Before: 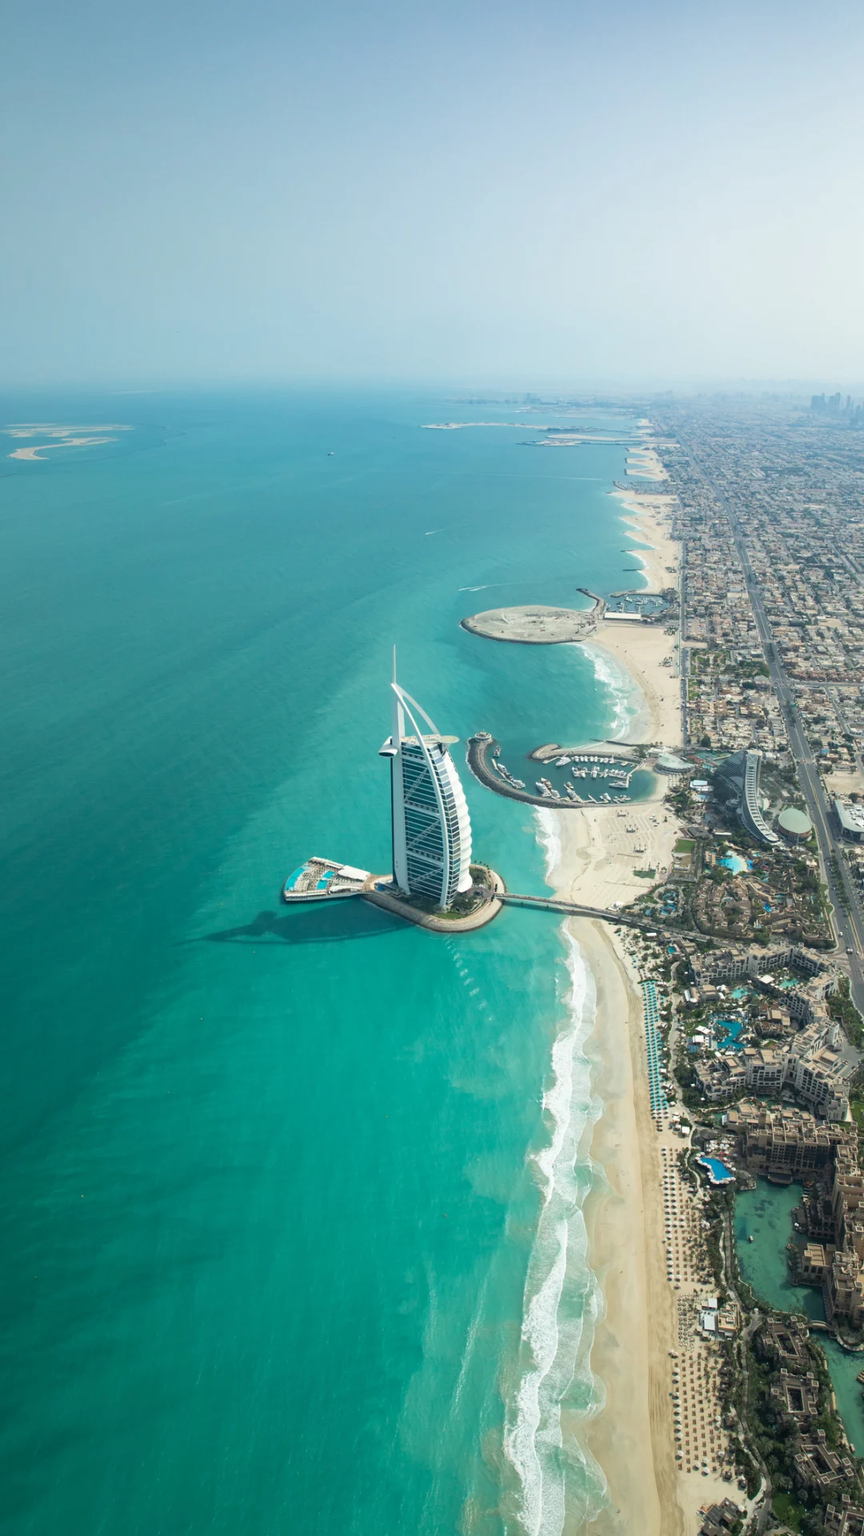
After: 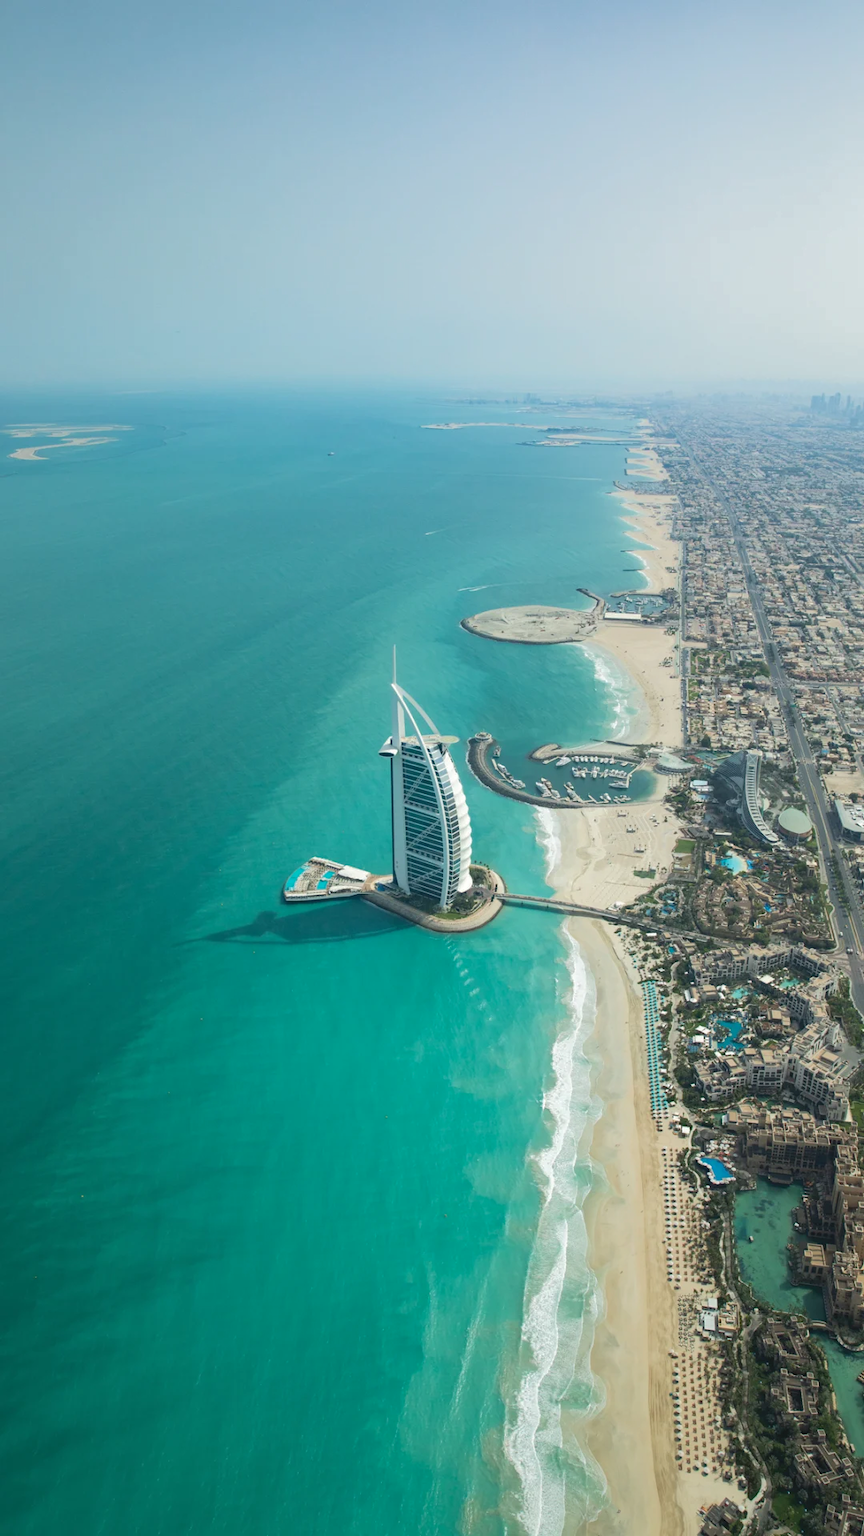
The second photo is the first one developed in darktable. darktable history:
tone curve: curves: ch0 [(0, 0) (0.003, 0.032) (0.011, 0.04) (0.025, 0.058) (0.044, 0.084) (0.069, 0.107) (0.1, 0.13) (0.136, 0.158) (0.177, 0.193) (0.224, 0.236) (0.277, 0.283) (0.335, 0.335) (0.399, 0.399) (0.468, 0.467) (0.543, 0.533) (0.623, 0.612) (0.709, 0.698) (0.801, 0.776) (0.898, 0.848) (1, 1)], color space Lab, independent channels, preserve colors none
